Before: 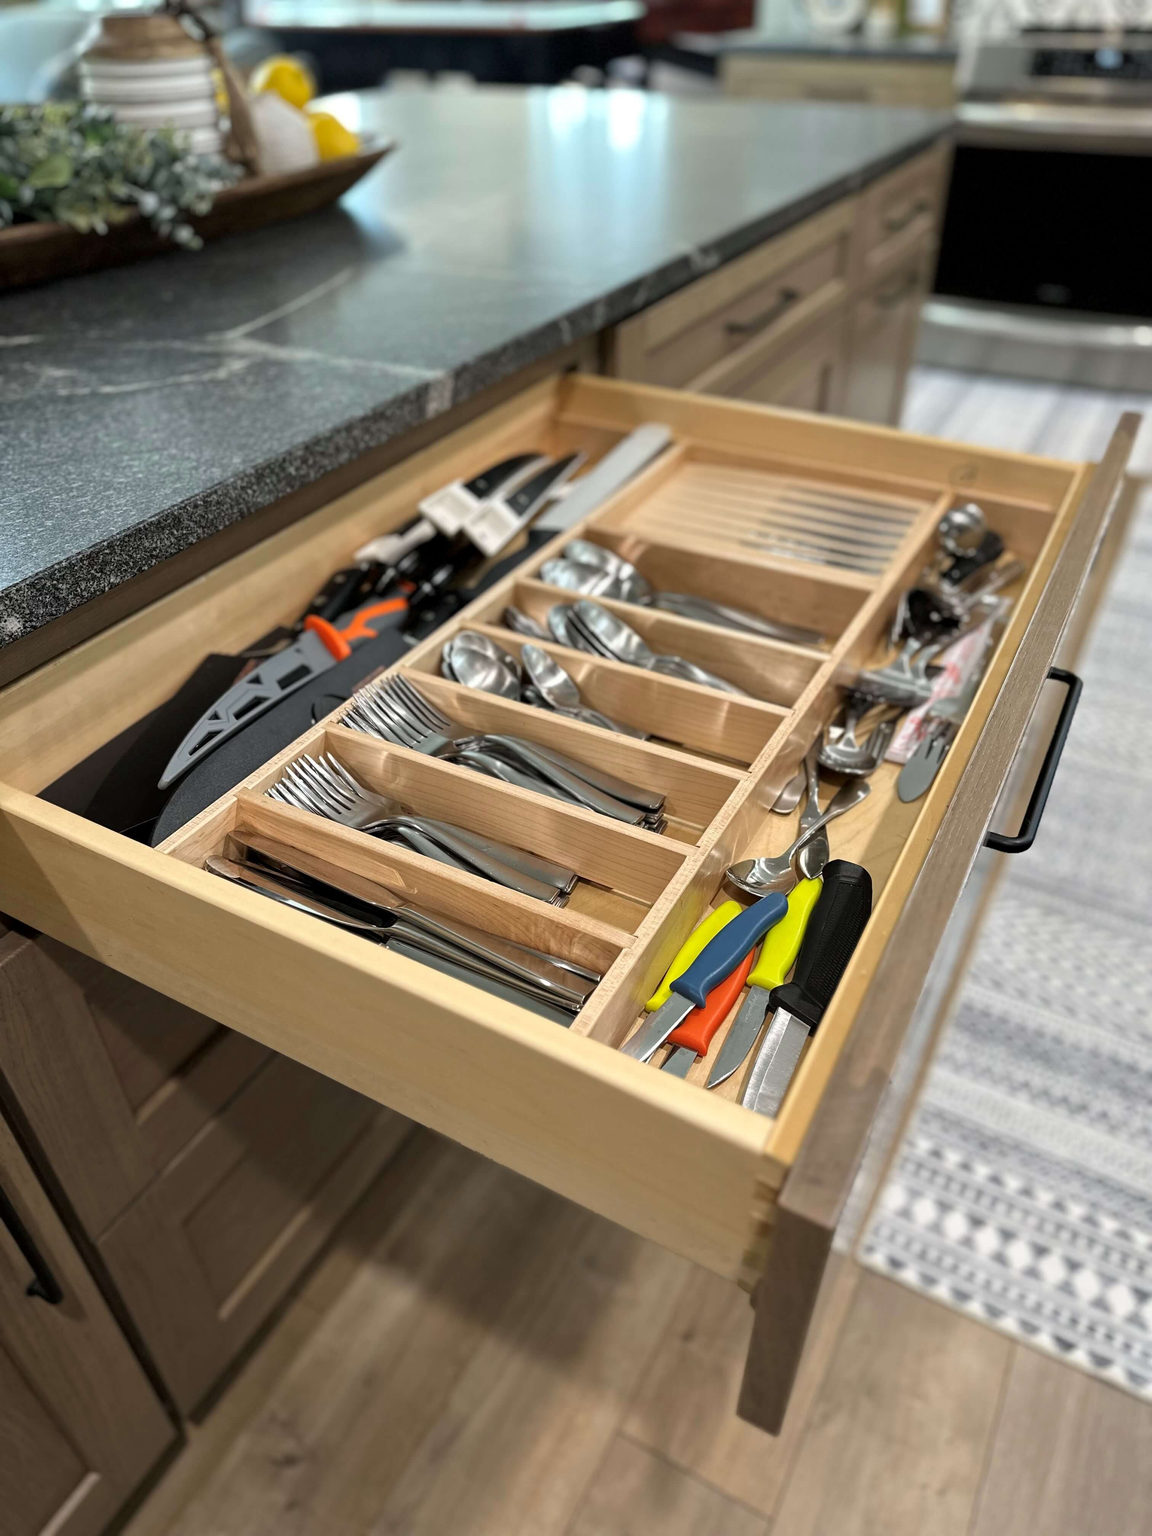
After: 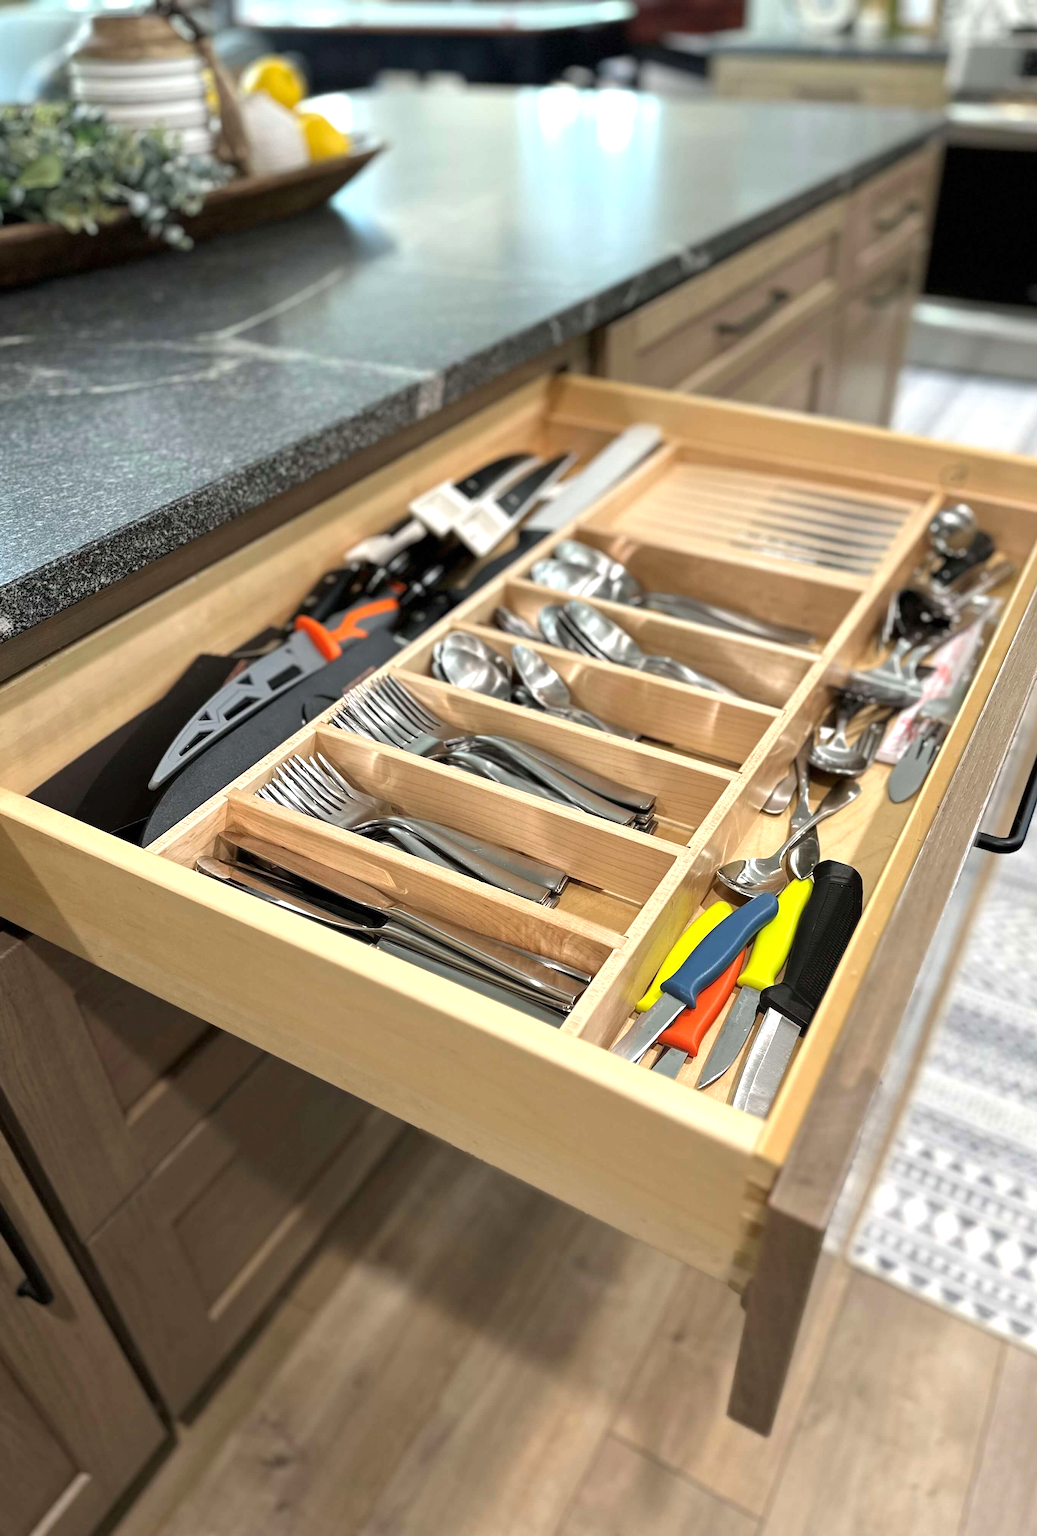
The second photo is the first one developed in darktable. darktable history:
crop and rotate: left 0.873%, right 9.089%
exposure: black level correction 0, exposure 0.499 EV, compensate exposure bias true, compensate highlight preservation false
